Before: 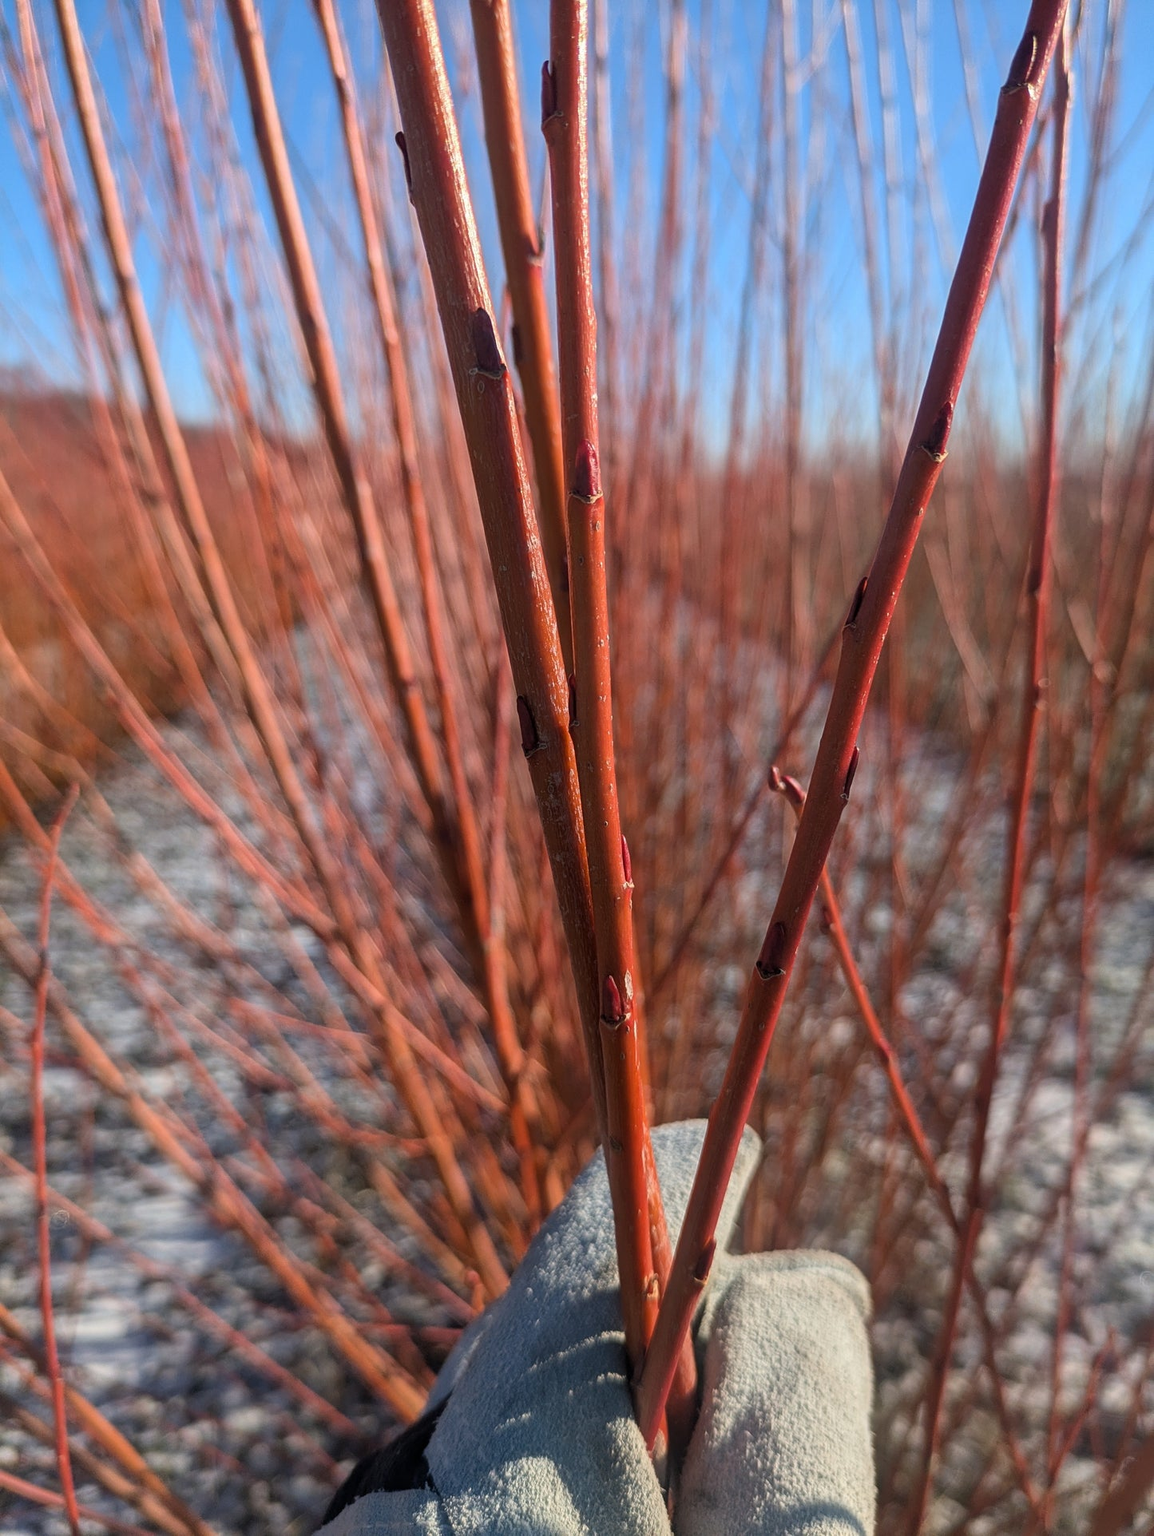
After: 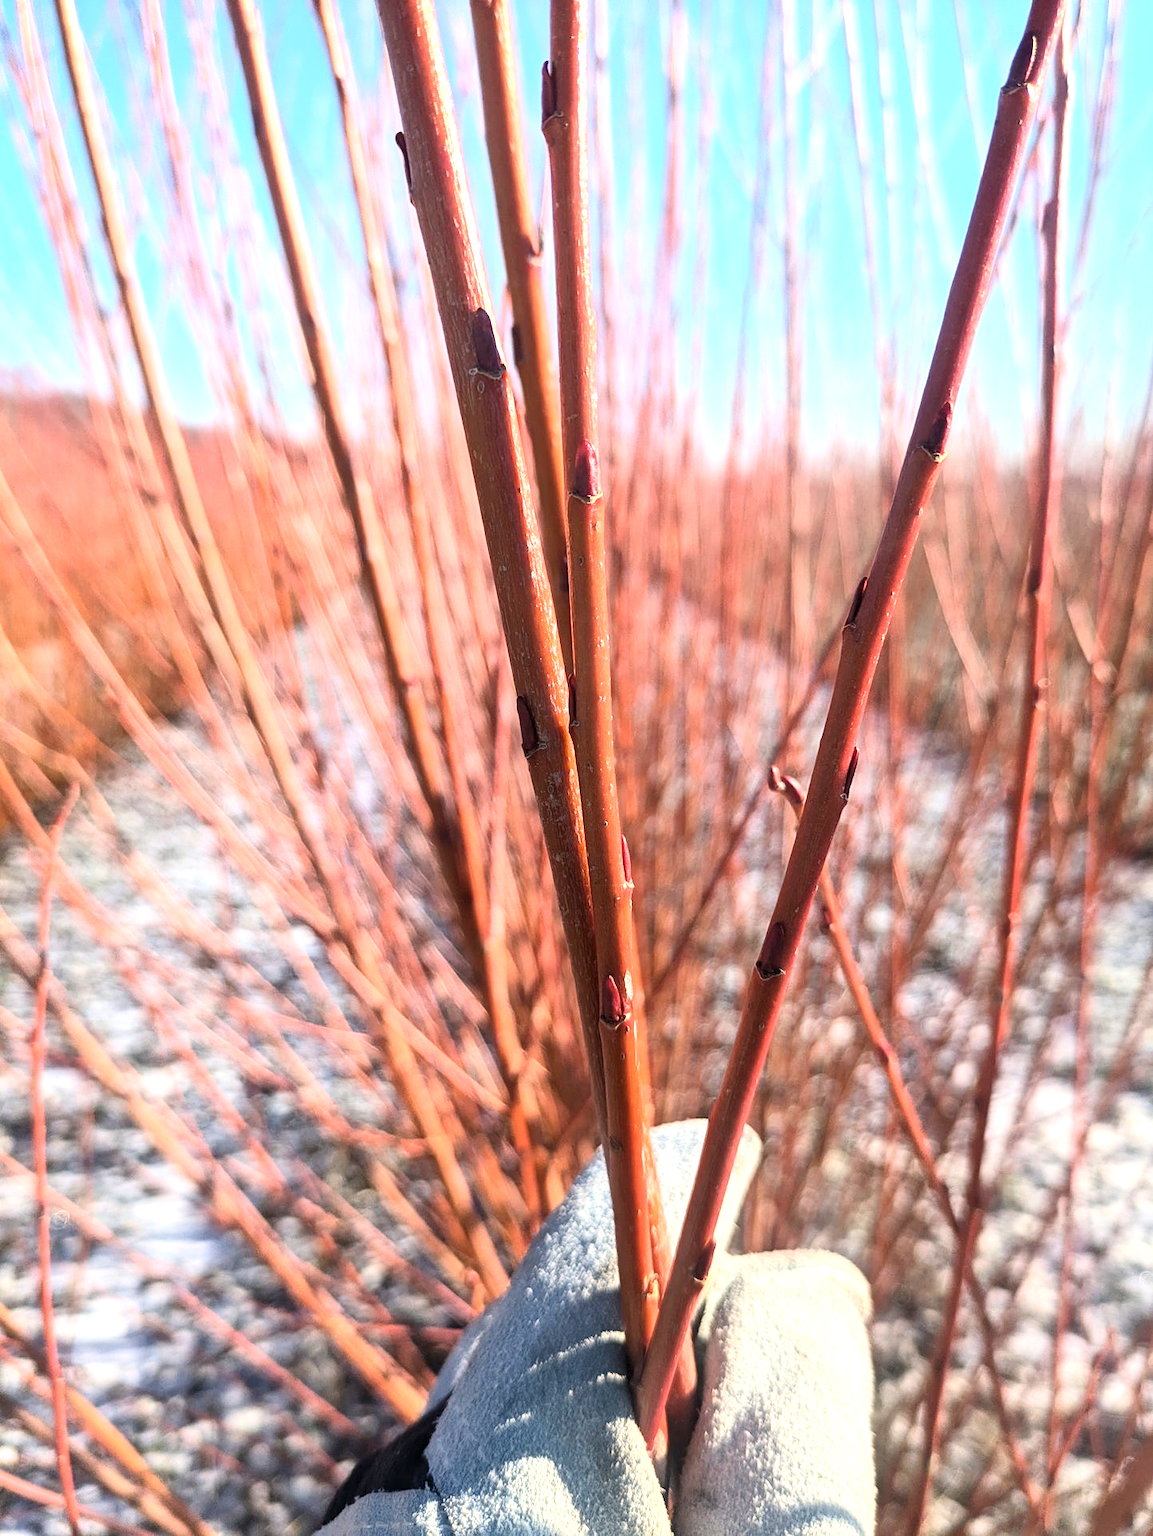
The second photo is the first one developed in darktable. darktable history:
exposure: black level correction 0, exposure 1.2 EV, compensate highlight preservation false
contrast brightness saturation: contrast 0.236, brightness 0.089
